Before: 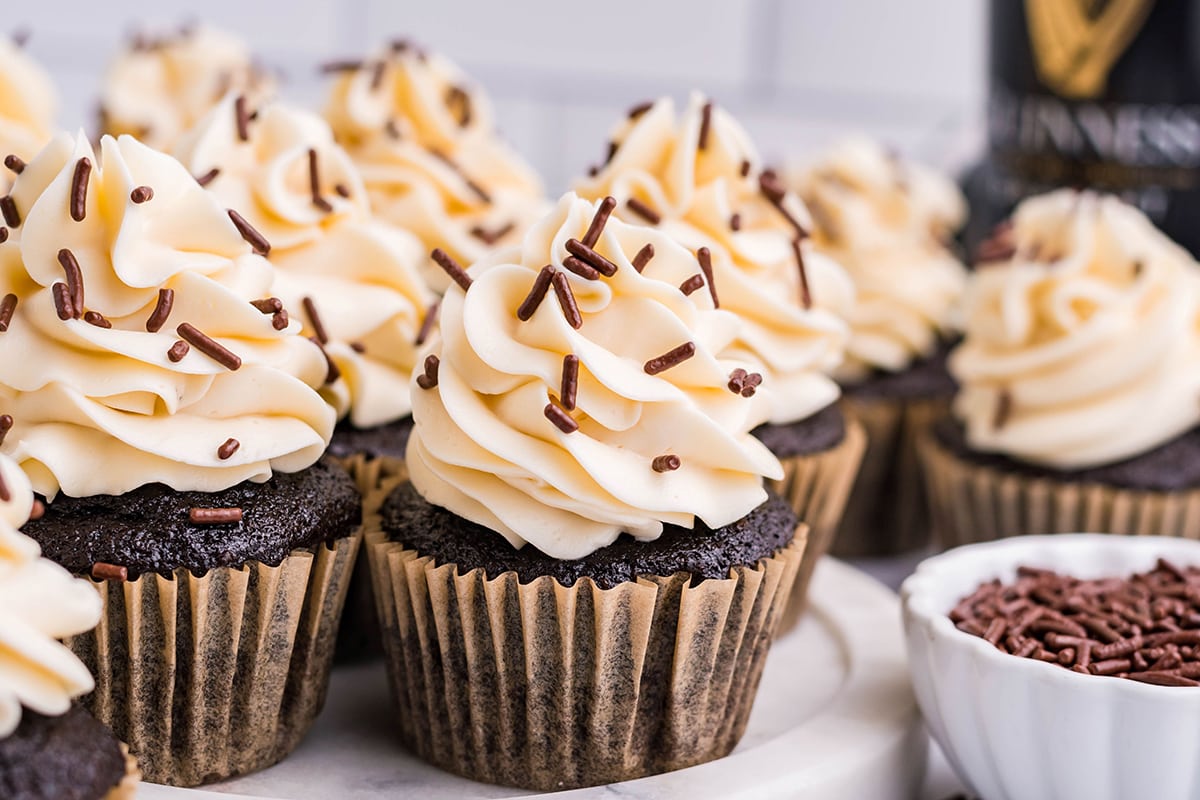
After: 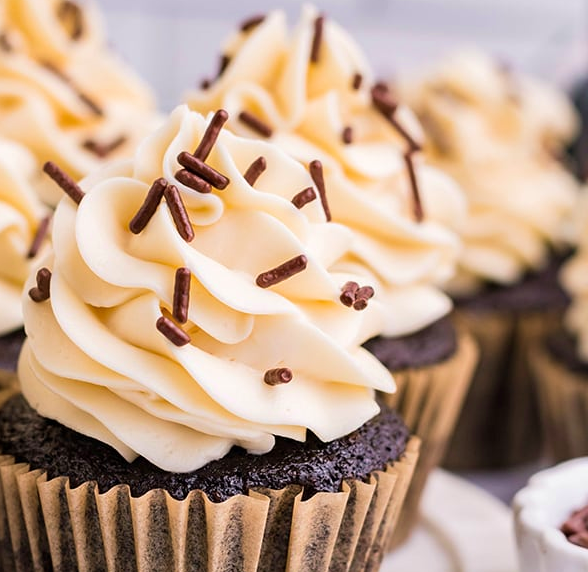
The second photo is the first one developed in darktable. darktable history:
crop: left 32.36%, top 10.933%, right 18.425%, bottom 17.451%
velvia: on, module defaults
